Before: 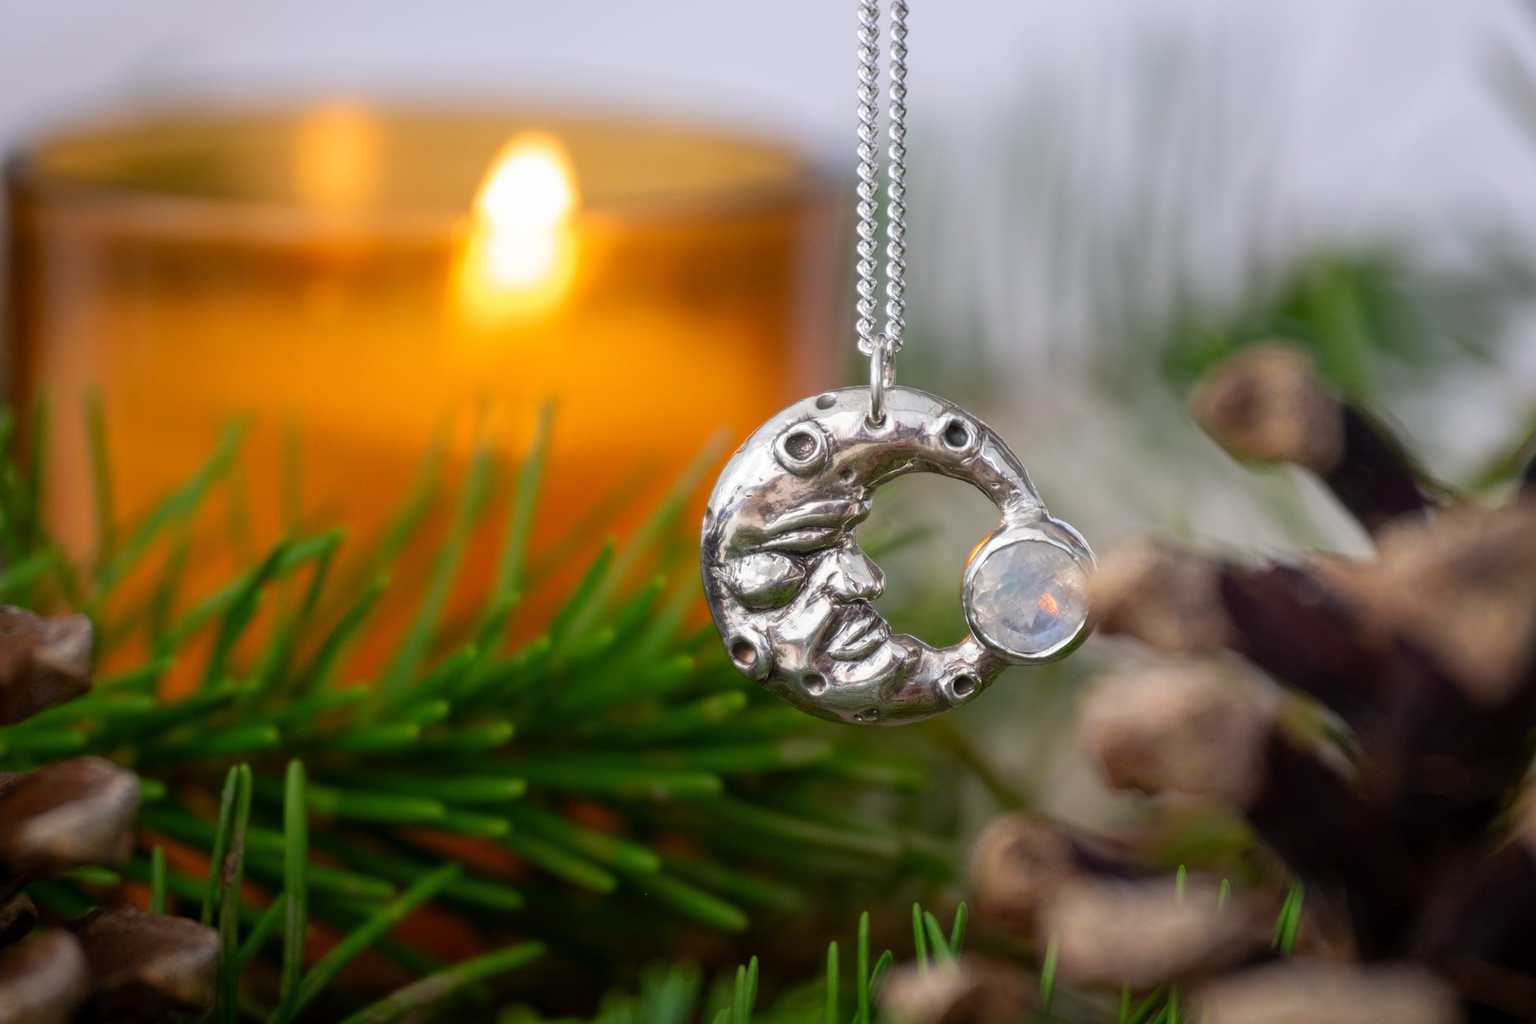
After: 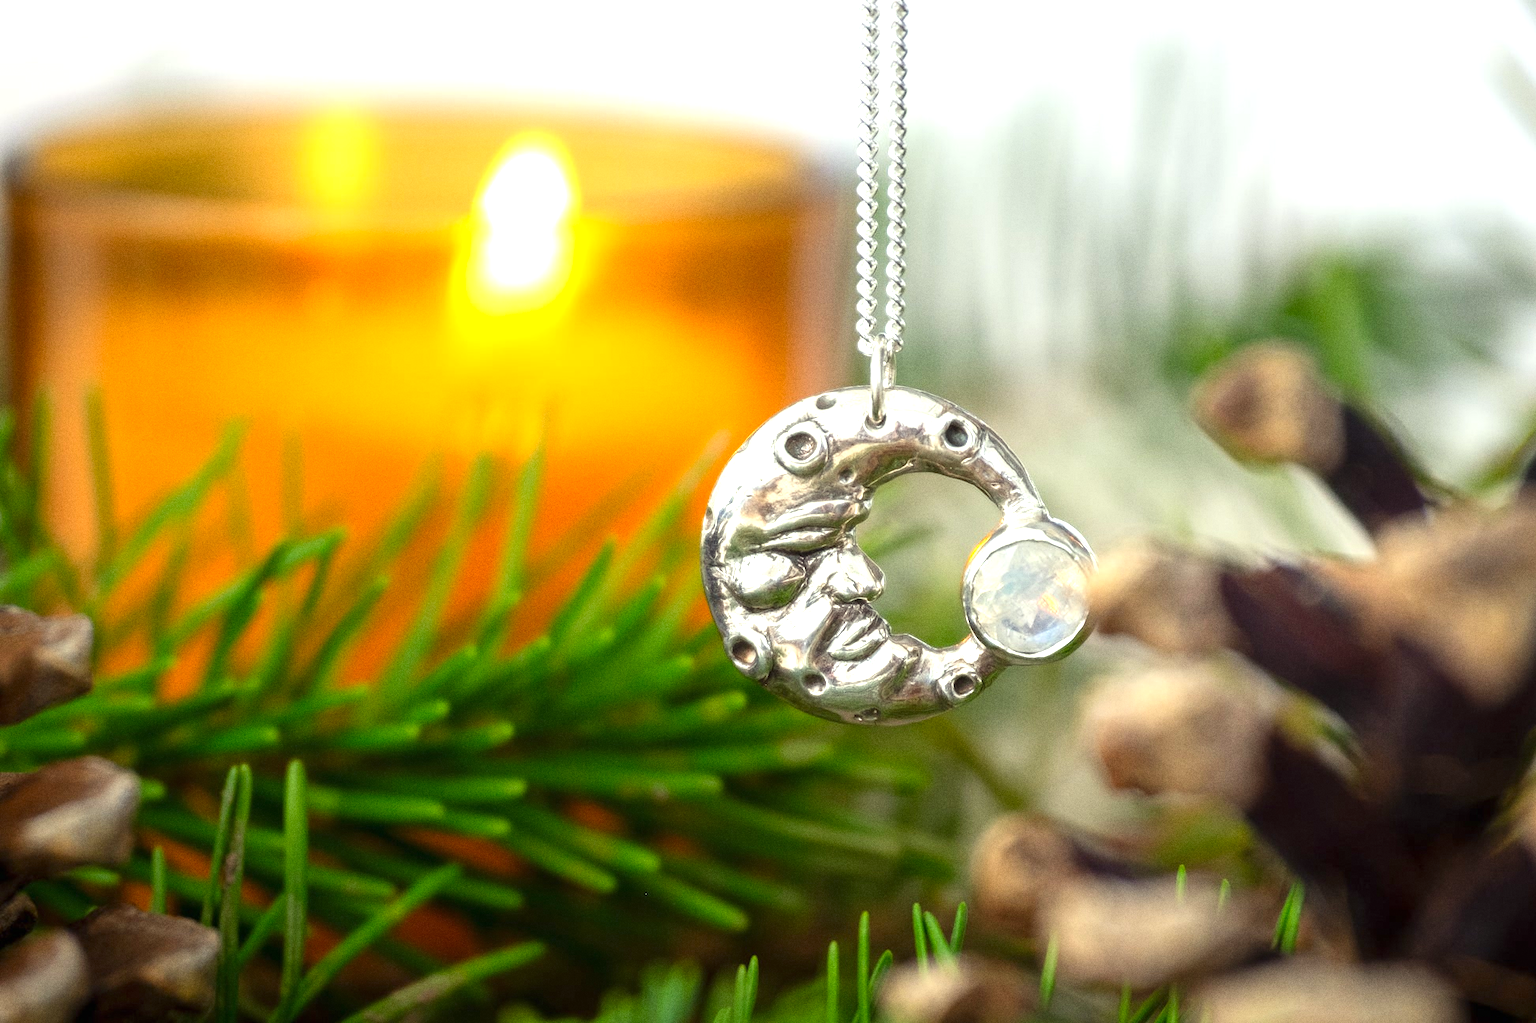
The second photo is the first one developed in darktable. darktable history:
exposure: black level correction 0, exposure 1.1 EV, compensate highlight preservation false
grain: coarseness 0.09 ISO
color correction: highlights a* -5.94, highlights b* 11.19
